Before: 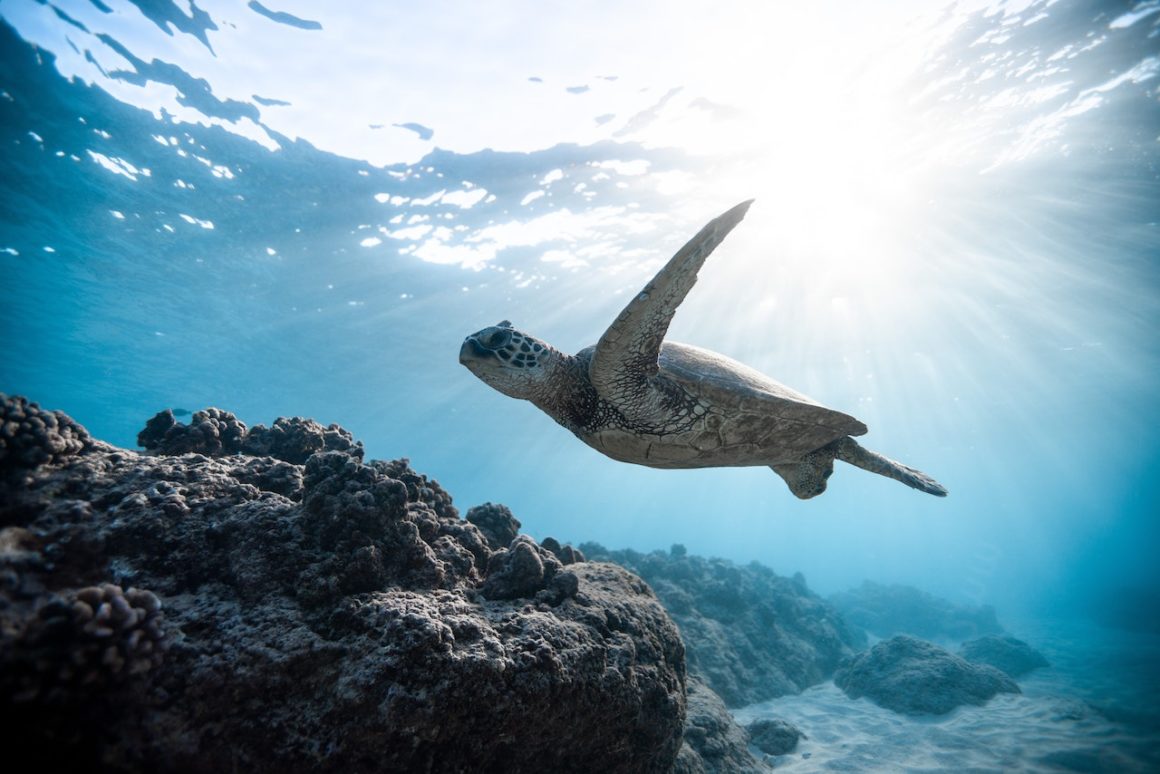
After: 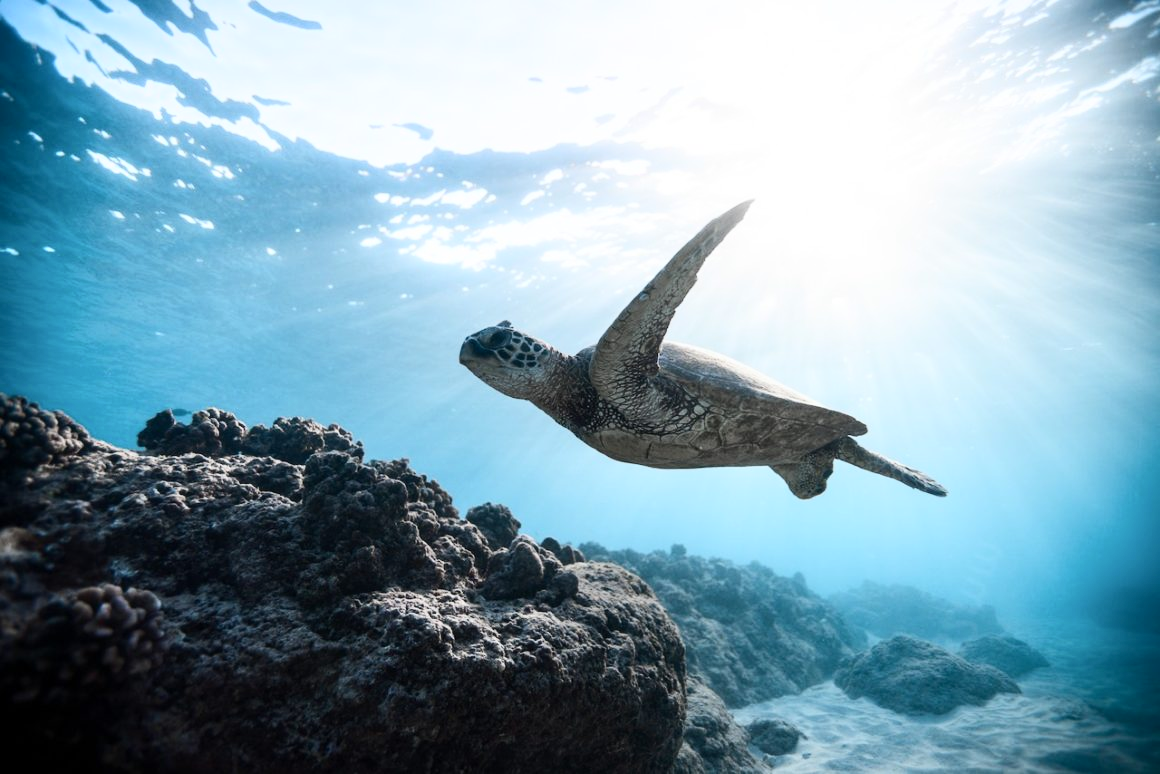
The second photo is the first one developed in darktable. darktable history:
contrast brightness saturation: contrast 0.237, brightness 0.091
